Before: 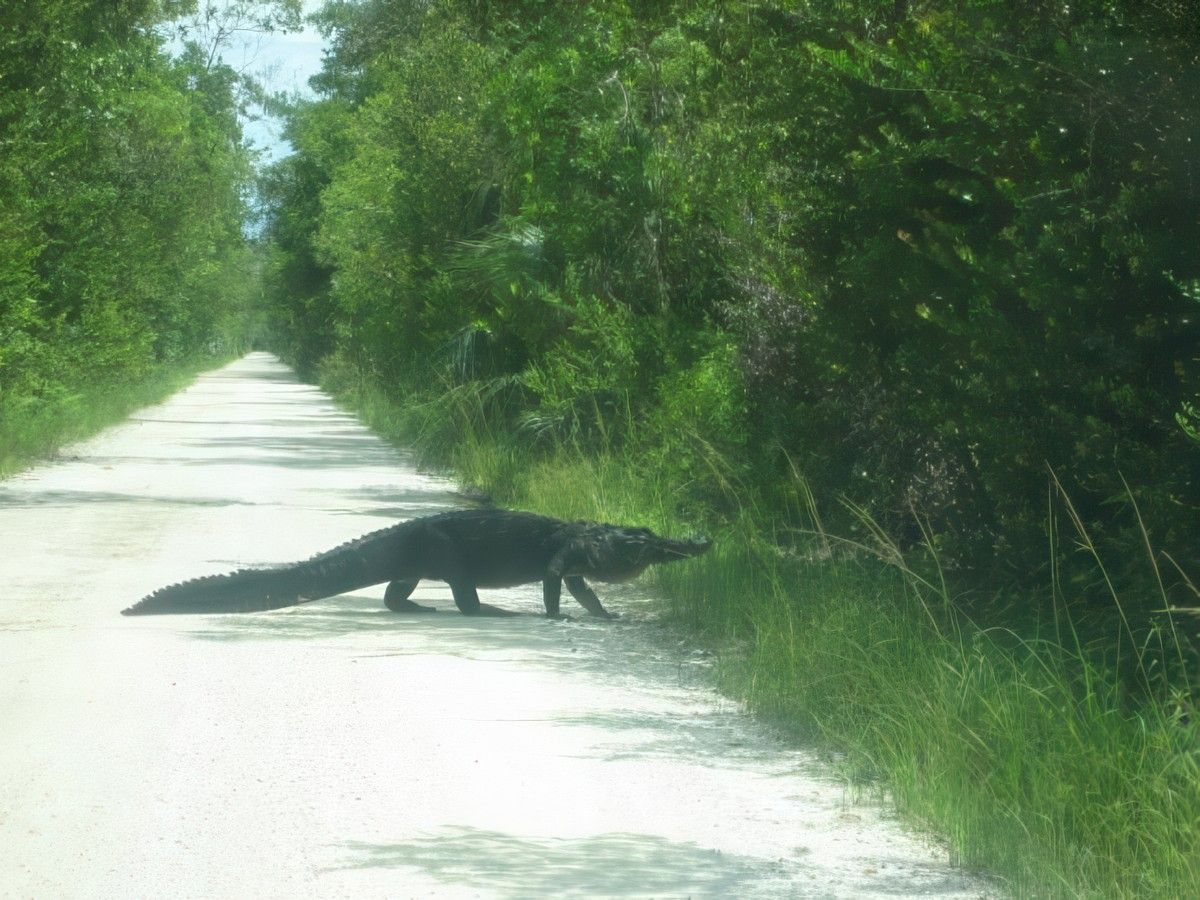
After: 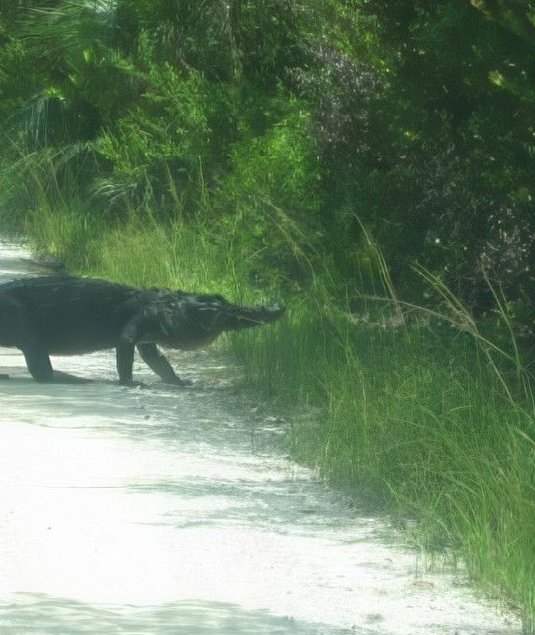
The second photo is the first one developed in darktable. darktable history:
crop: left 35.61%, top 25.968%, right 19.772%, bottom 3.372%
